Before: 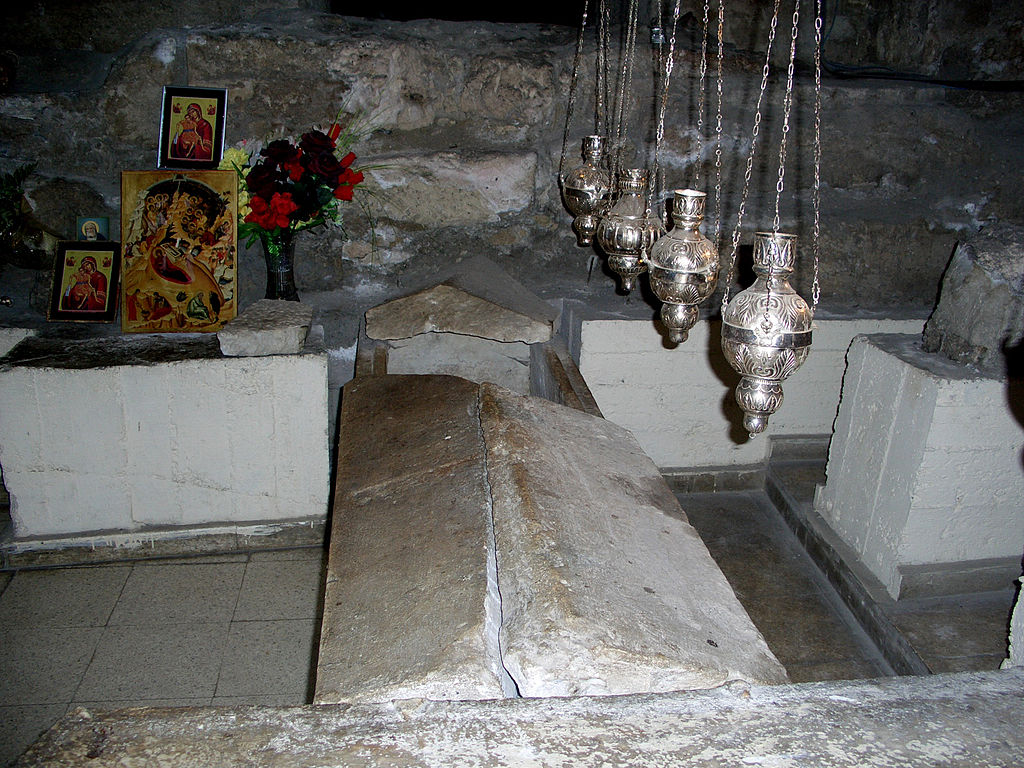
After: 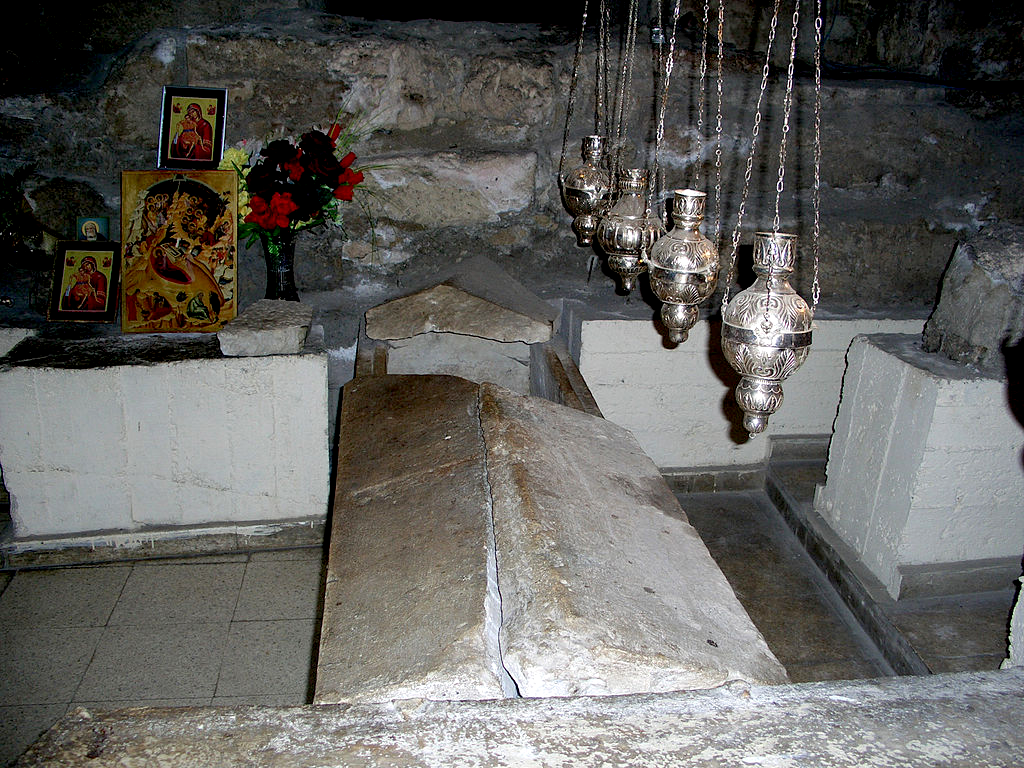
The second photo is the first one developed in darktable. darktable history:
exposure: black level correction 0.007, exposure 0.155 EV, compensate highlight preservation false
